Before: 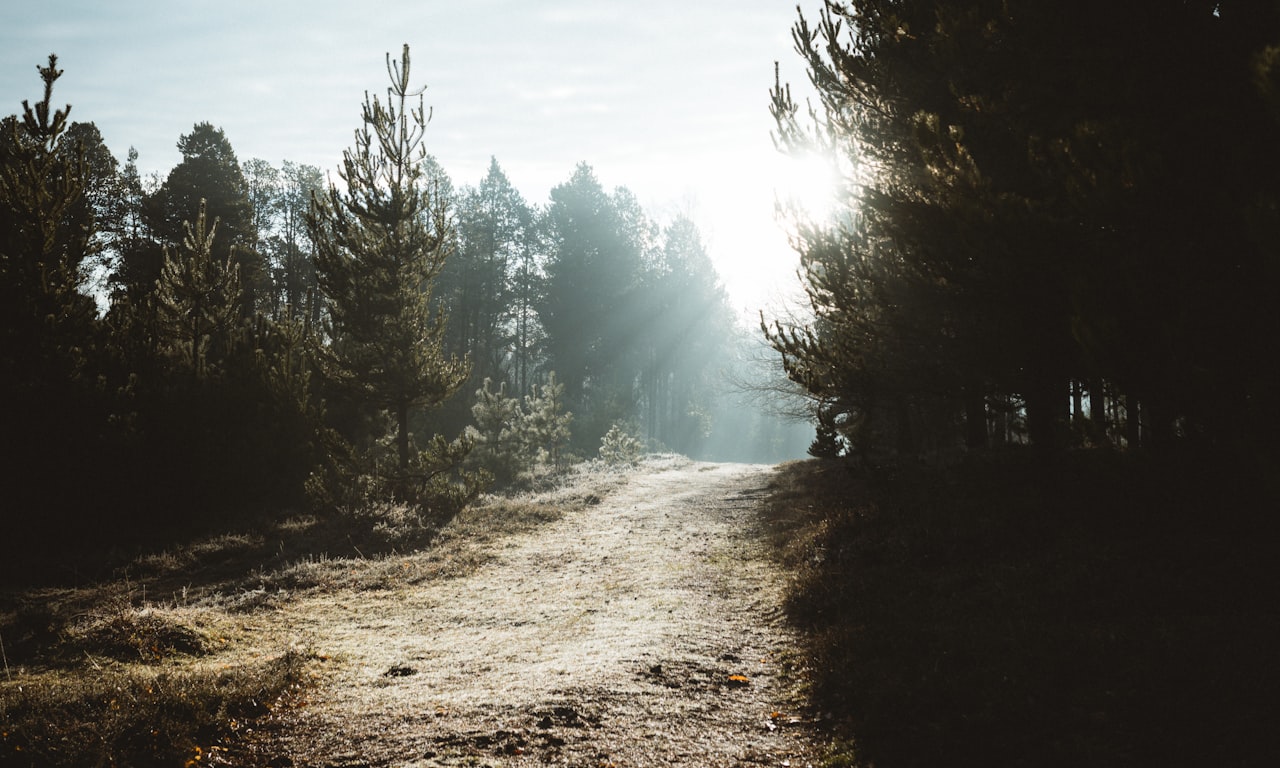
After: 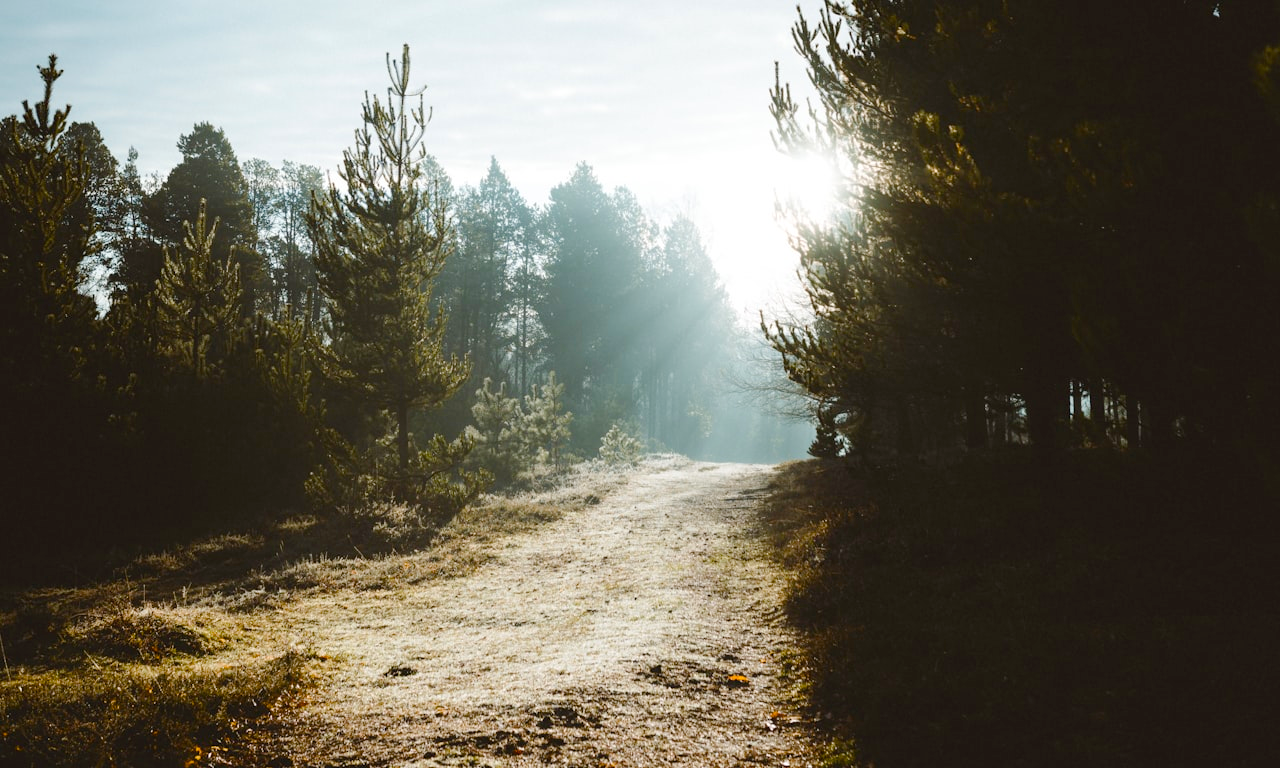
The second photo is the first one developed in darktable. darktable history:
exposure: compensate exposure bias true, compensate highlight preservation false
color balance rgb: linear chroma grading › global chroma 8.712%, perceptual saturation grading › global saturation 0.521%, perceptual saturation grading › mid-tones 6.204%, perceptual saturation grading › shadows 71.417%, perceptual brilliance grading › mid-tones 9.635%, perceptual brilliance grading › shadows 15.624%
